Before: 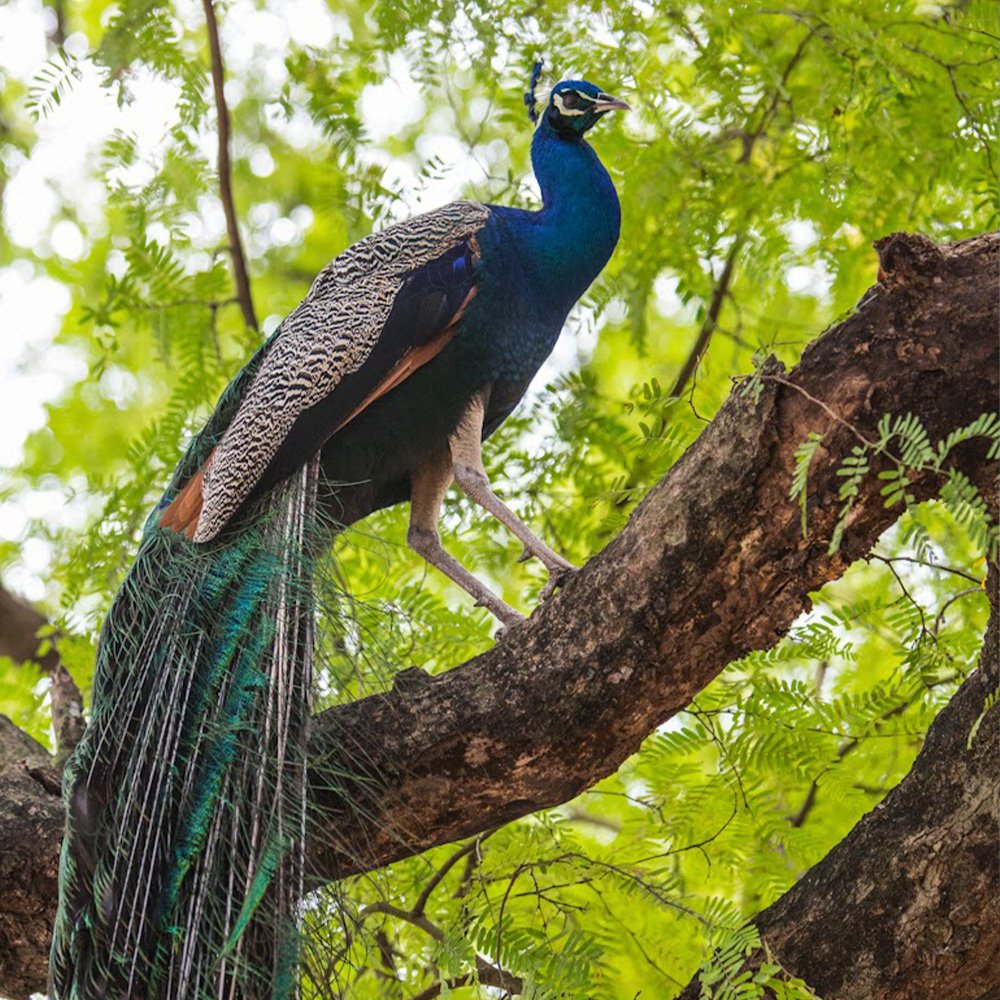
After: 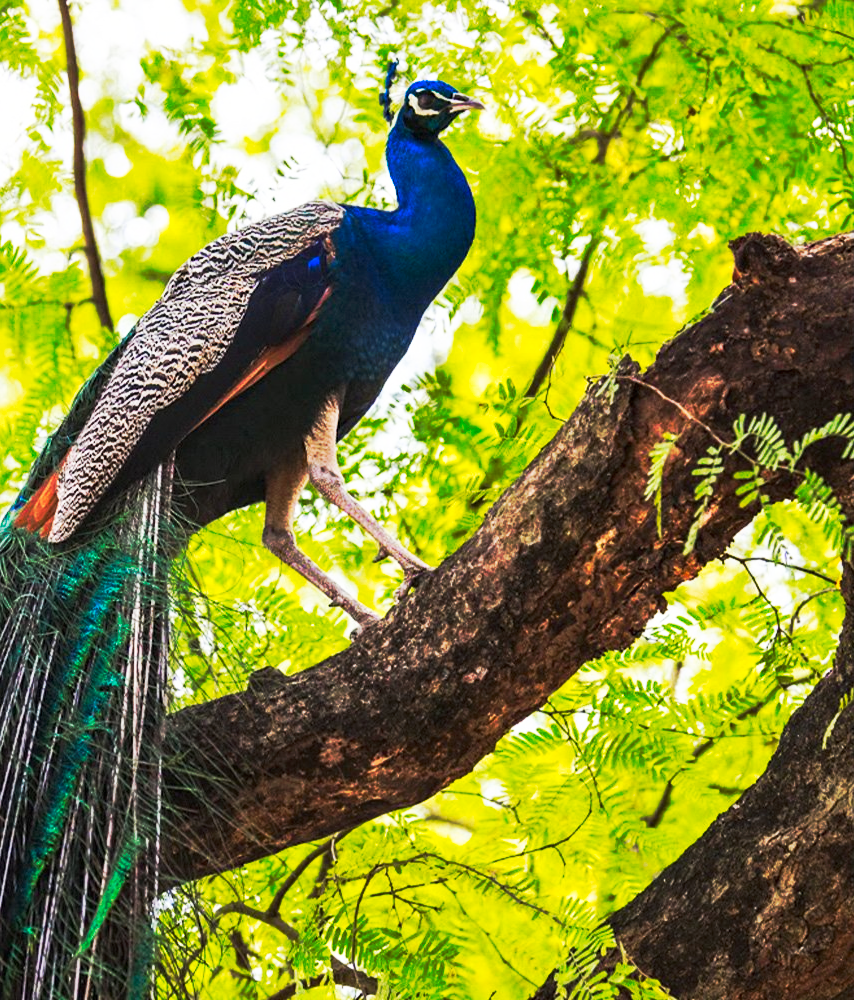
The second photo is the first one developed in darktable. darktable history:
tone curve: curves: ch0 [(0, 0) (0.003, 0.003) (0.011, 0.008) (0.025, 0.018) (0.044, 0.04) (0.069, 0.062) (0.1, 0.09) (0.136, 0.121) (0.177, 0.158) (0.224, 0.197) (0.277, 0.255) (0.335, 0.314) (0.399, 0.391) (0.468, 0.496) (0.543, 0.683) (0.623, 0.801) (0.709, 0.883) (0.801, 0.94) (0.898, 0.984) (1, 1)], preserve colors none
haze removal: compatibility mode true, adaptive false
color zones: curves: ch1 [(0.25, 0.5) (0.747, 0.71)]
crop and rotate: left 14.584%
